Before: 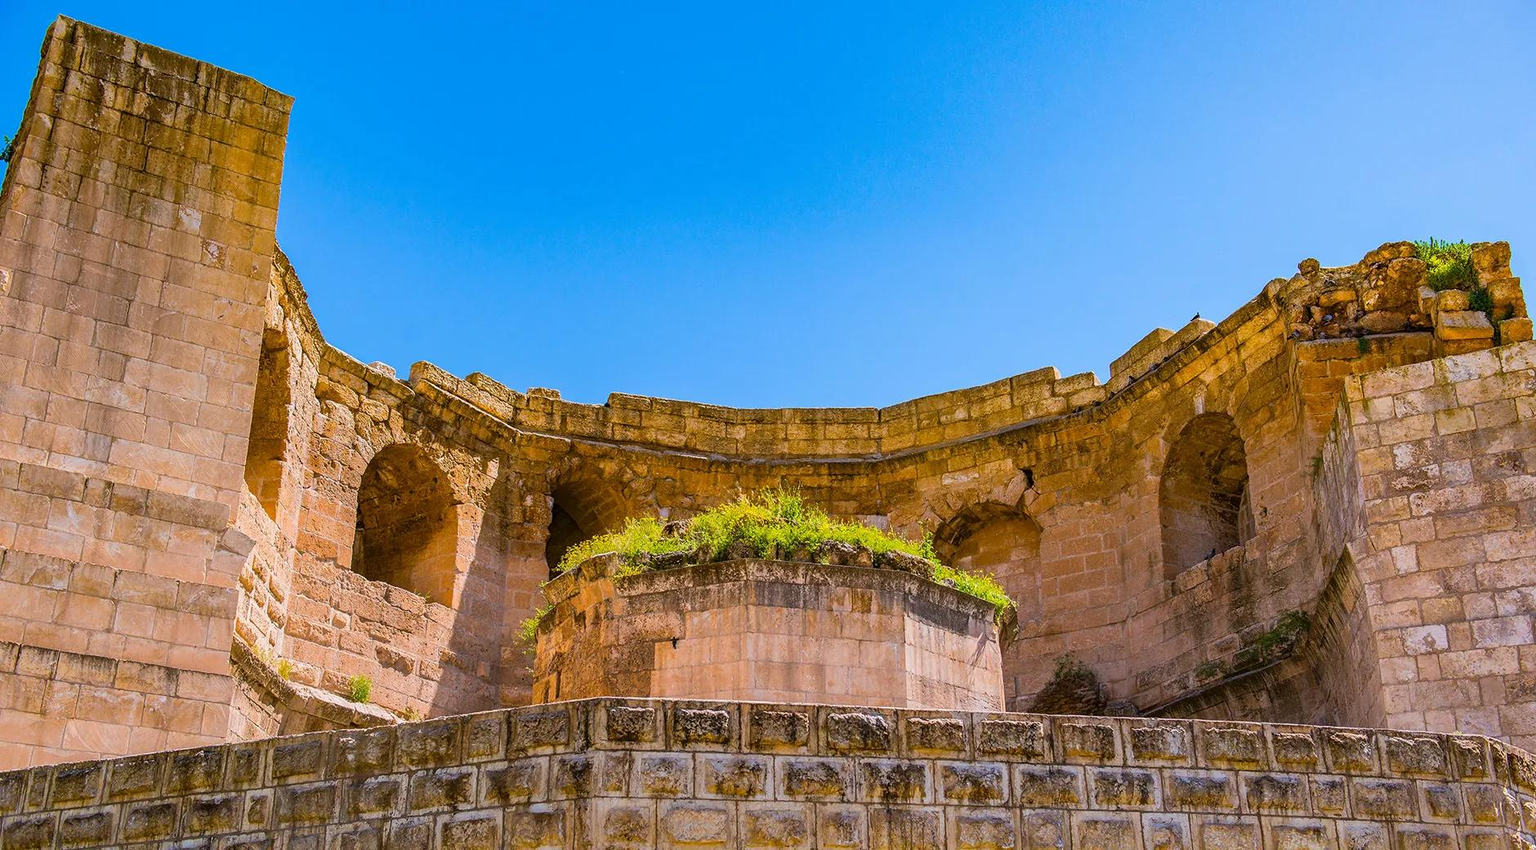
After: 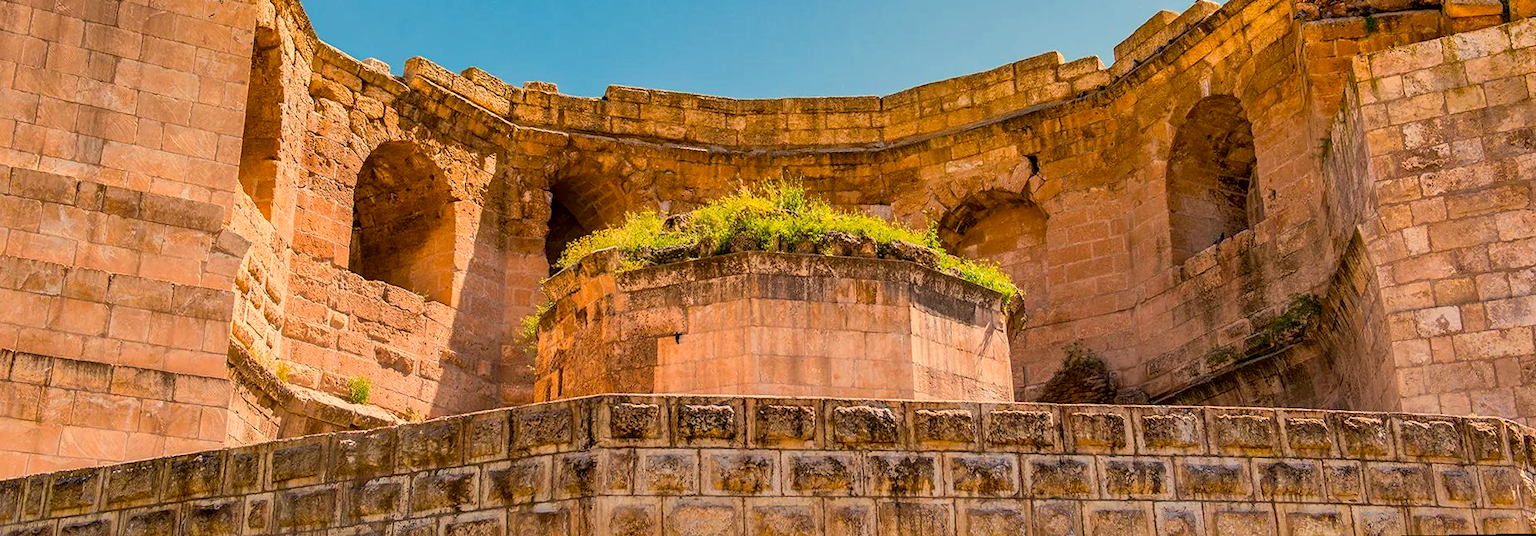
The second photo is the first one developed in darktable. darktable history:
shadows and highlights: soften with gaussian
white balance: red 1.138, green 0.996, blue 0.812
exposure: black level correction 0.005, exposure 0.014 EV, compensate highlight preservation false
rotate and perspective: rotation -1°, crop left 0.011, crop right 0.989, crop top 0.025, crop bottom 0.975
crop and rotate: top 36.435%
